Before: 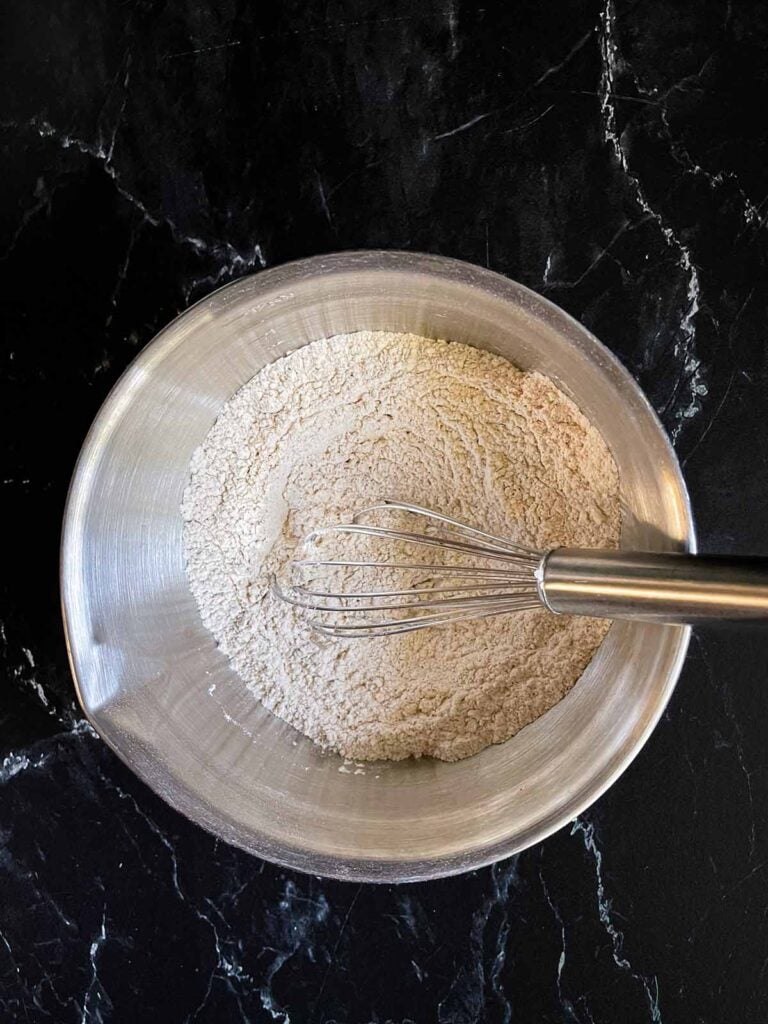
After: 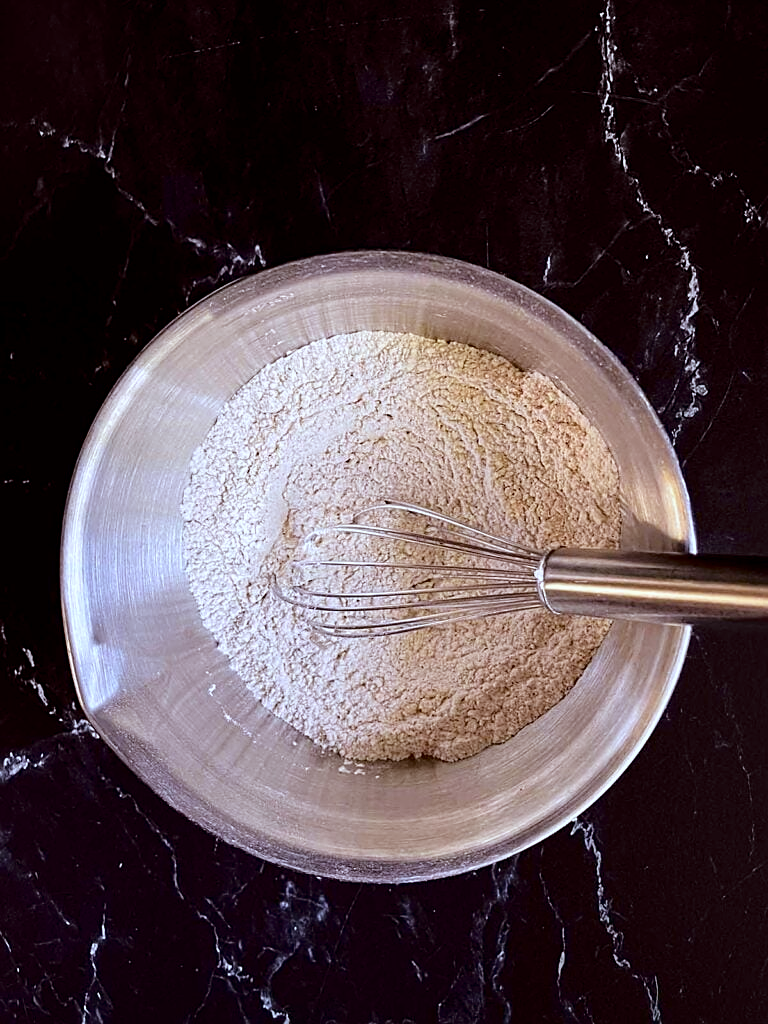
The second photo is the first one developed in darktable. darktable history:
local contrast: mode bilateral grid, contrast 15, coarseness 36, detail 105%, midtone range 0.2
white balance: red 0.931, blue 1.11
rgb levels: mode RGB, independent channels, levels [[0, 0.474, 1], [0, 0.5, 1], [0, 0.5, 1]]
sharpen: on, module defaults
fill light: exposure -2 EV, width 8.6
